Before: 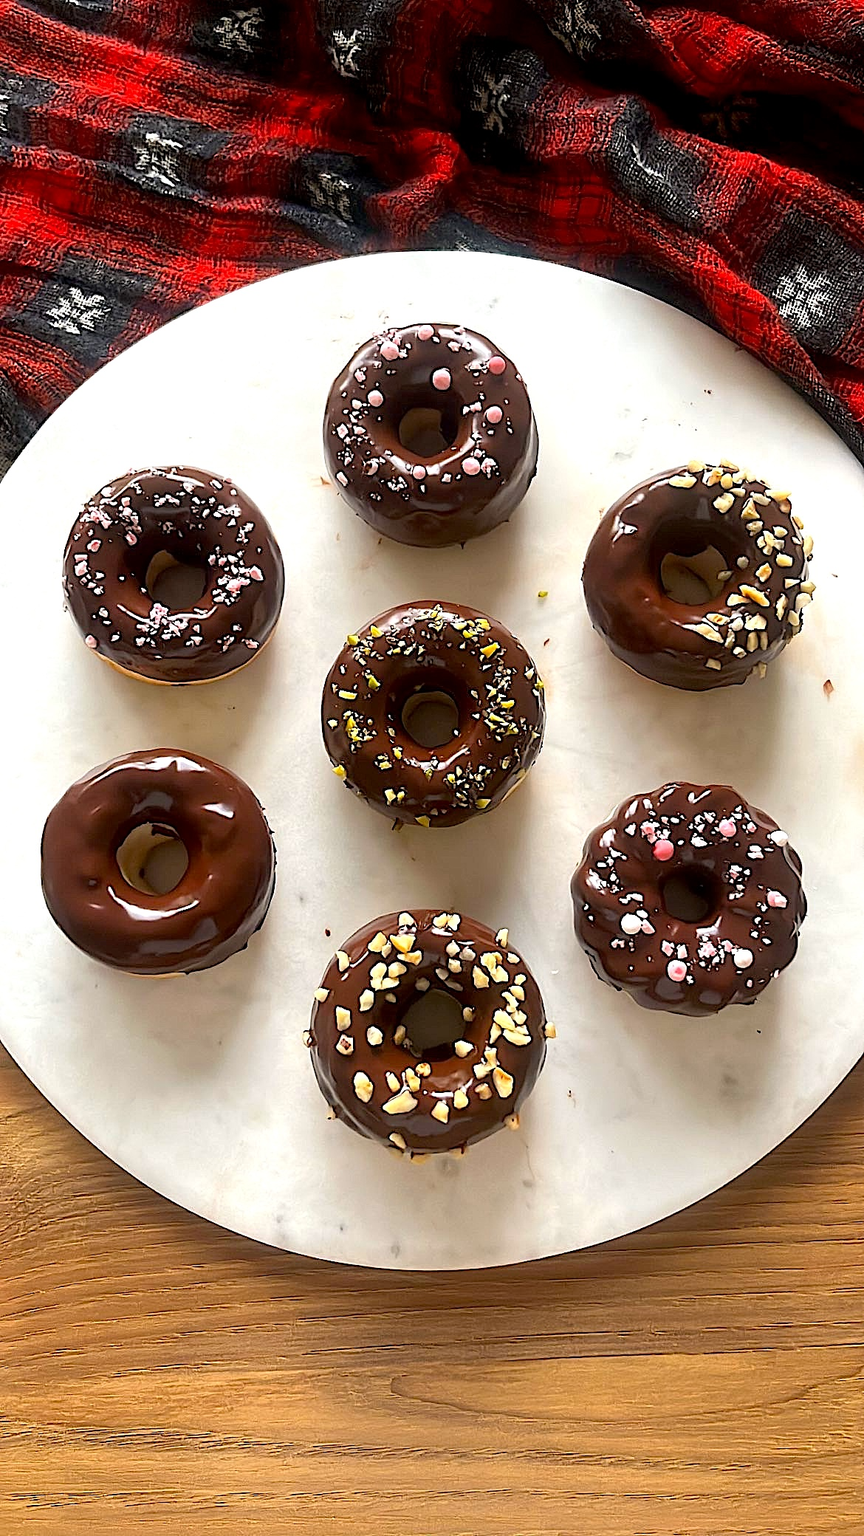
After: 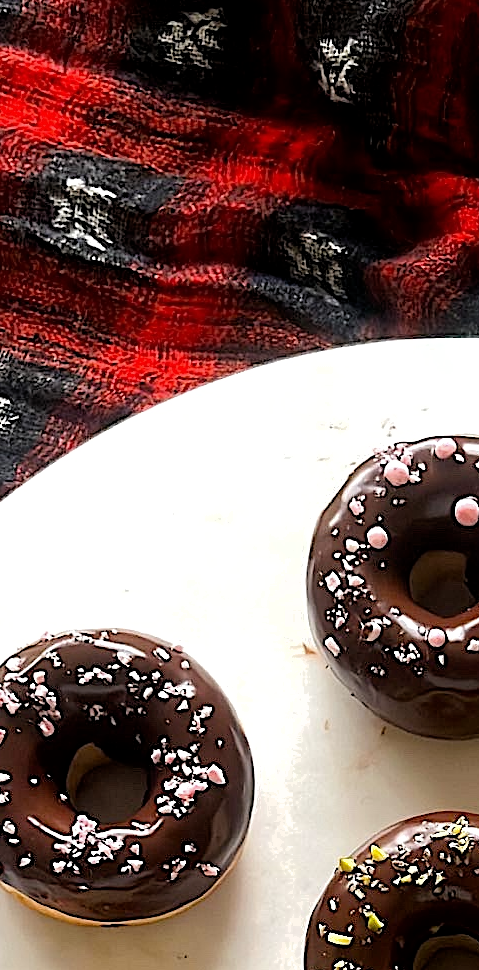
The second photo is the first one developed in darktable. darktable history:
crop and rotate: left 11.272%, top 0.103%, right 47.783%, bottom 53.219%
filmic rgb: middle gray luminance 18.26%, black relative exposure -11.6 EV, white relative exposure 2.58 EV, threshold 3.03 EV, target black luminance 0%, hardness 8.34, latitude 98.11%, contrast 1.08, shadows ↔ highlights balance 0.415%, iterations of high-quality reconstruction 0, enable highlight reconstruction true
